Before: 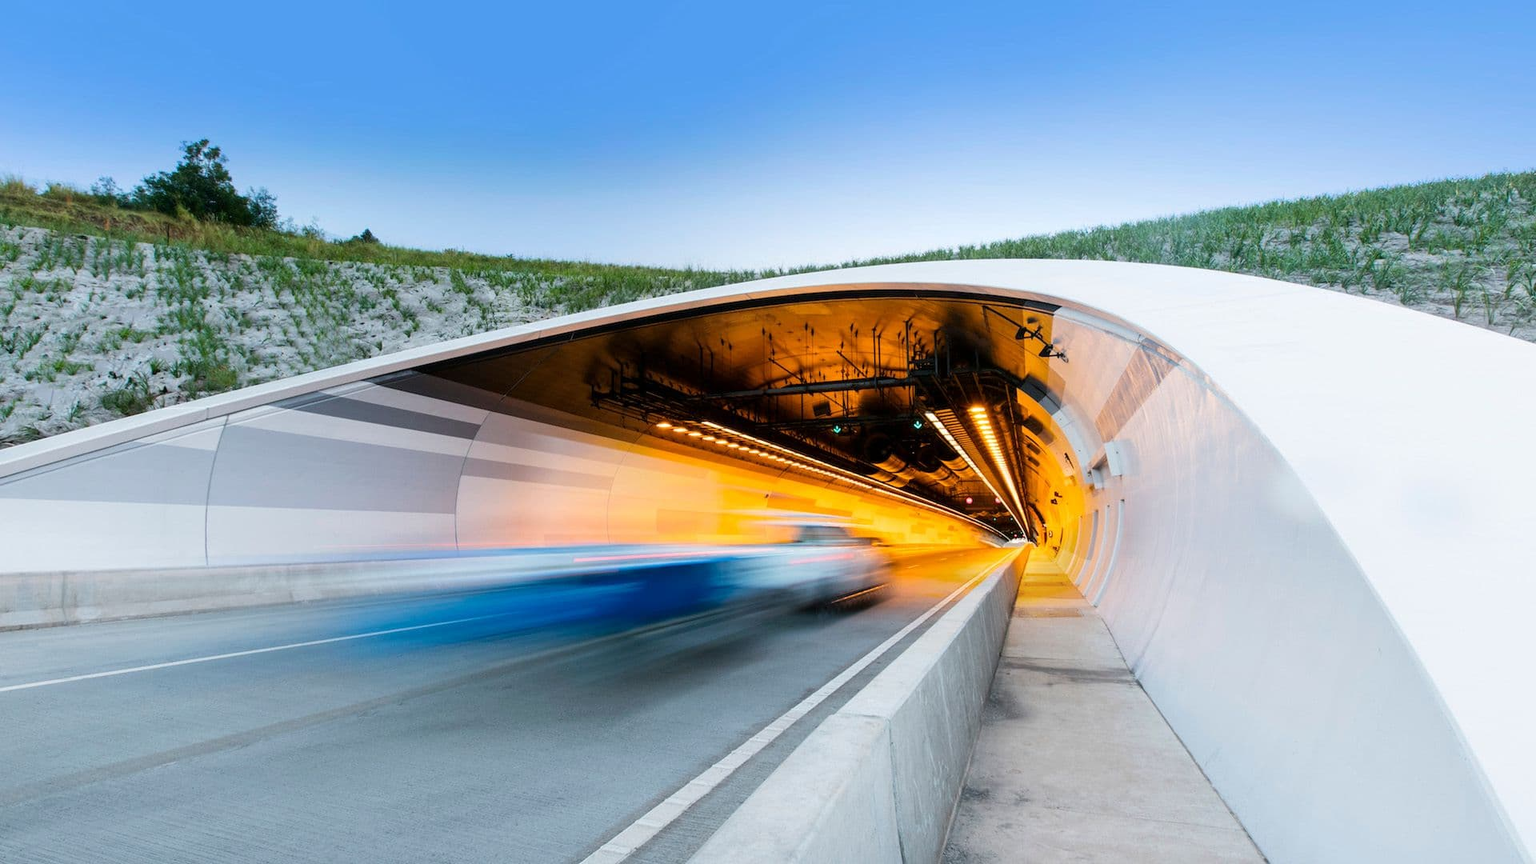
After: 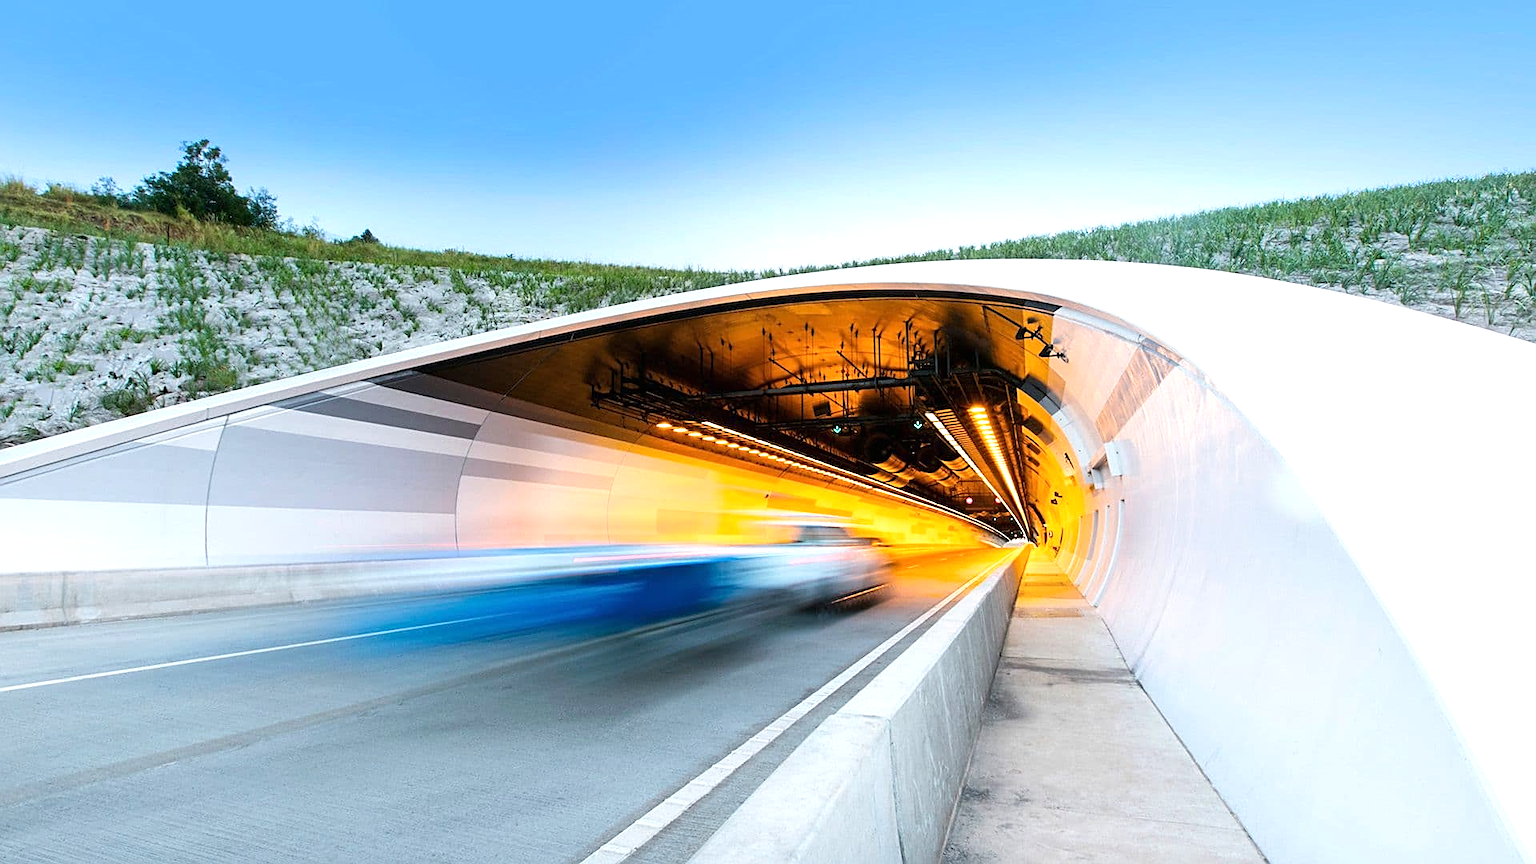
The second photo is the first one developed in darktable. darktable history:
exposure: black level correction 0, exposure 0.499 EV, compensate exposure bias true, compensate highlight preservation false
sharpen: on, module defaults
